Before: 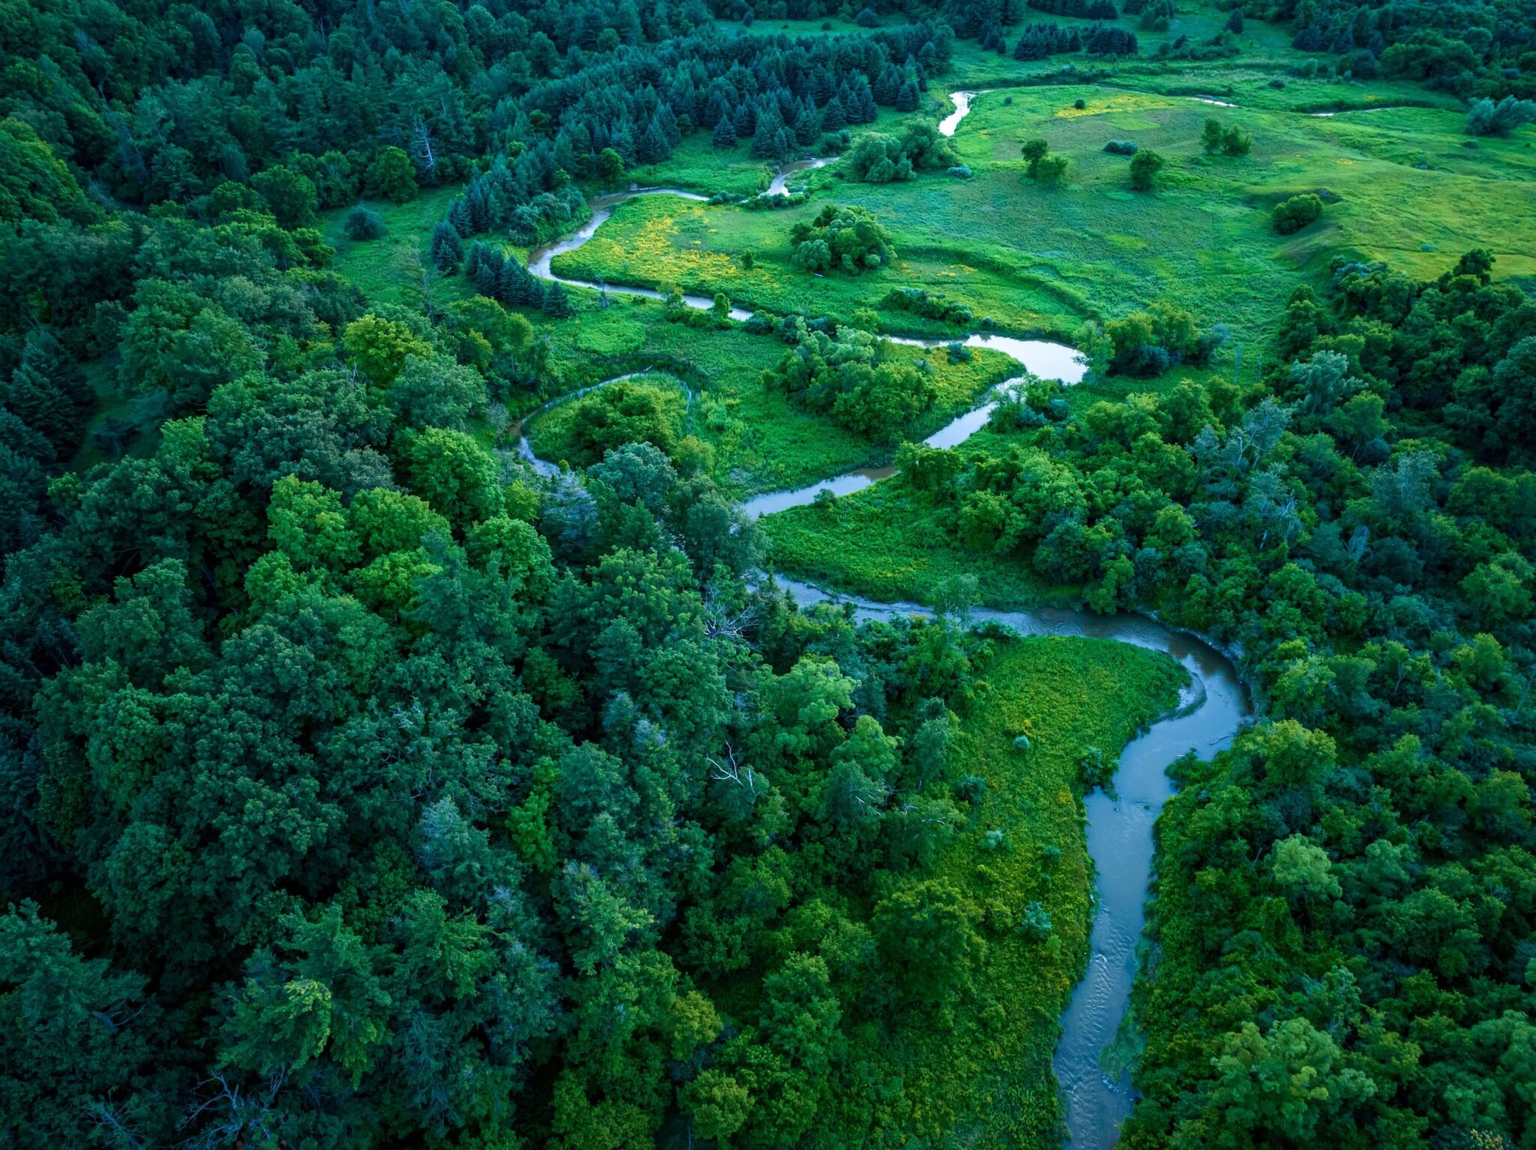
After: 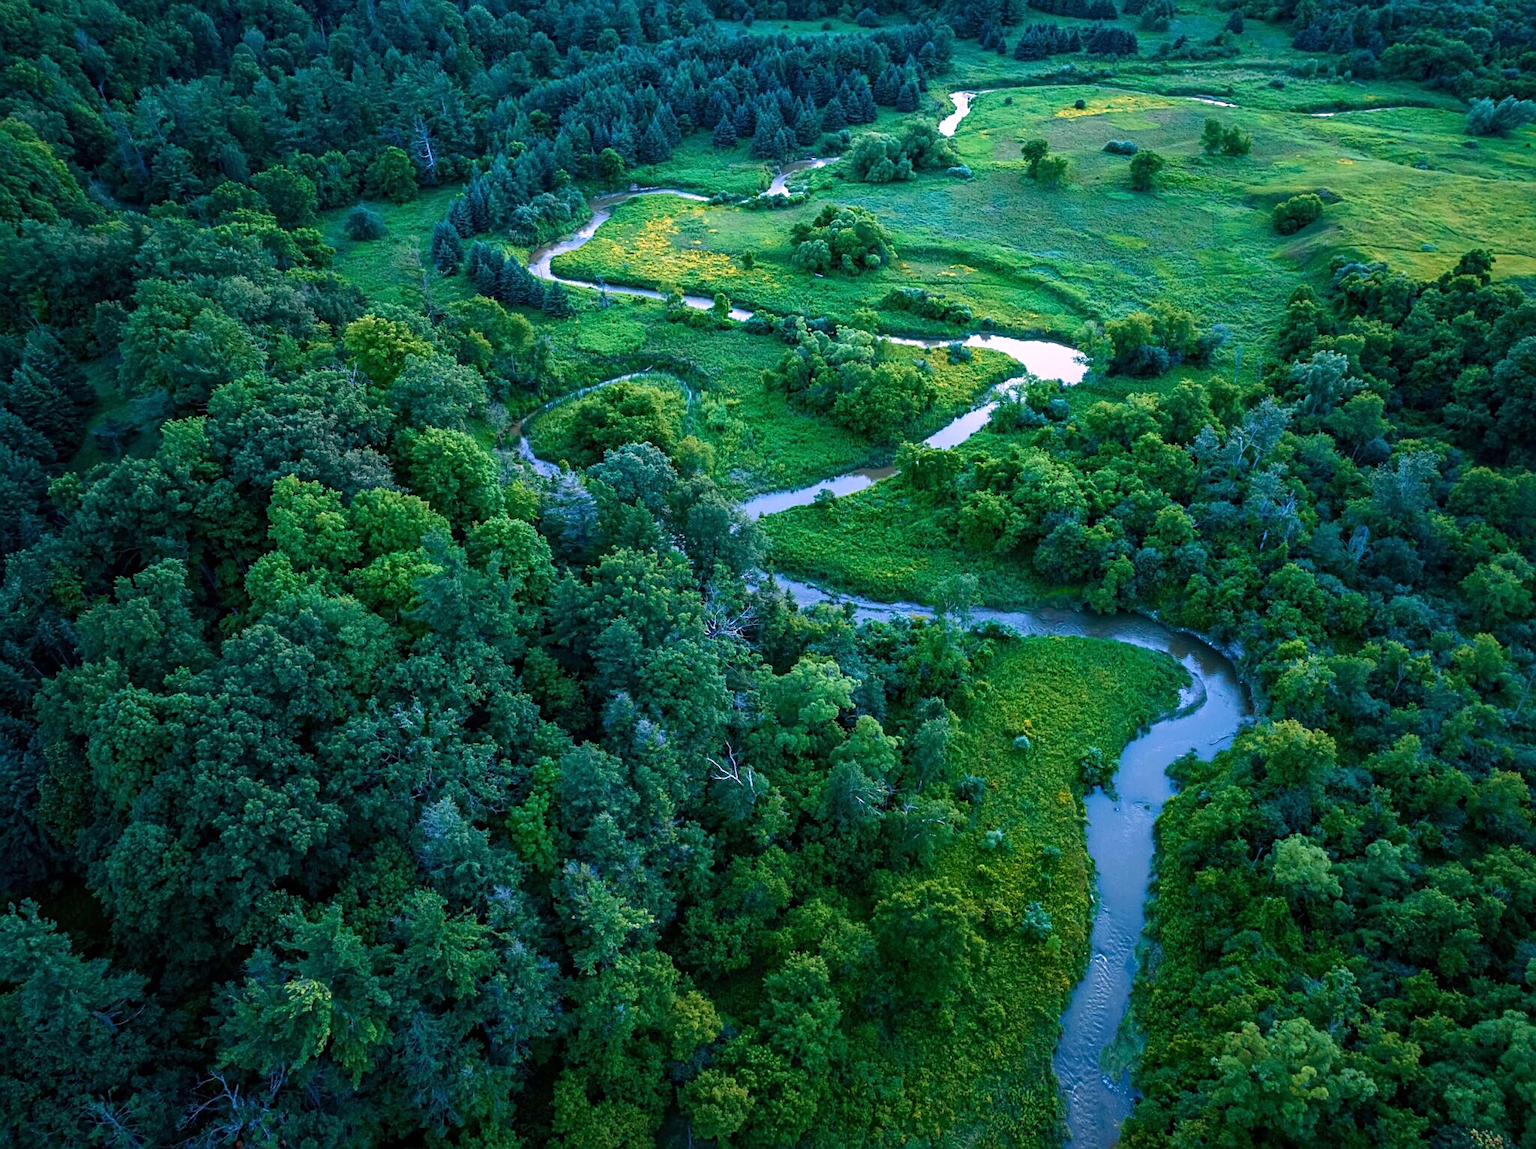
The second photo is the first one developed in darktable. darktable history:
sharpen: on, module defaults
white balance: red 1.188, blue 1.11
